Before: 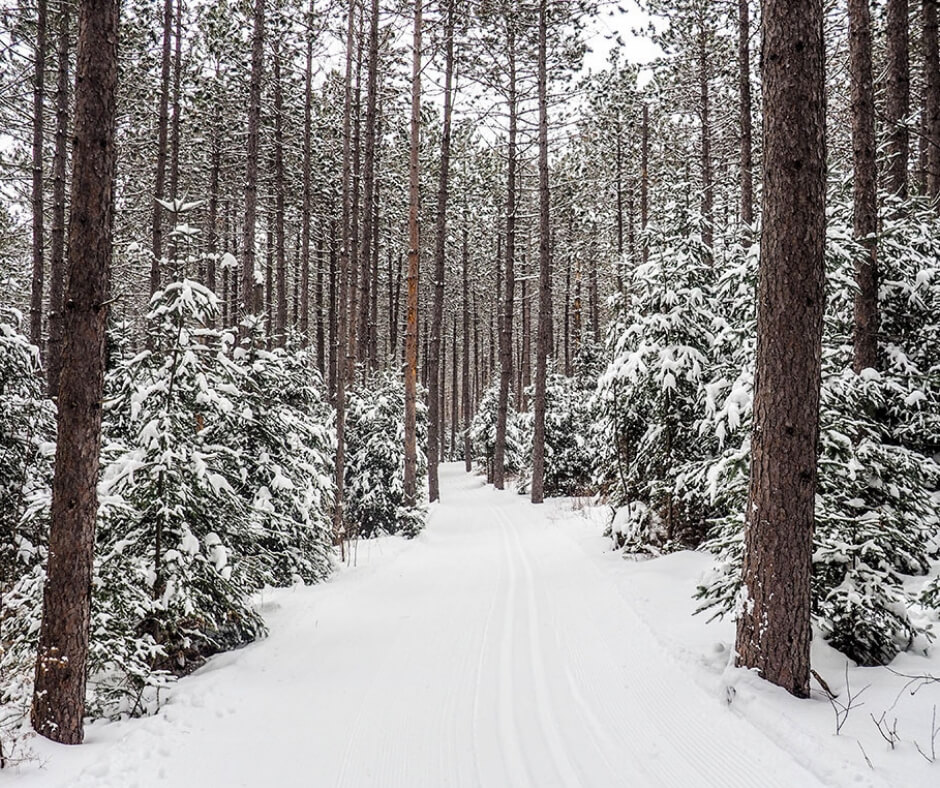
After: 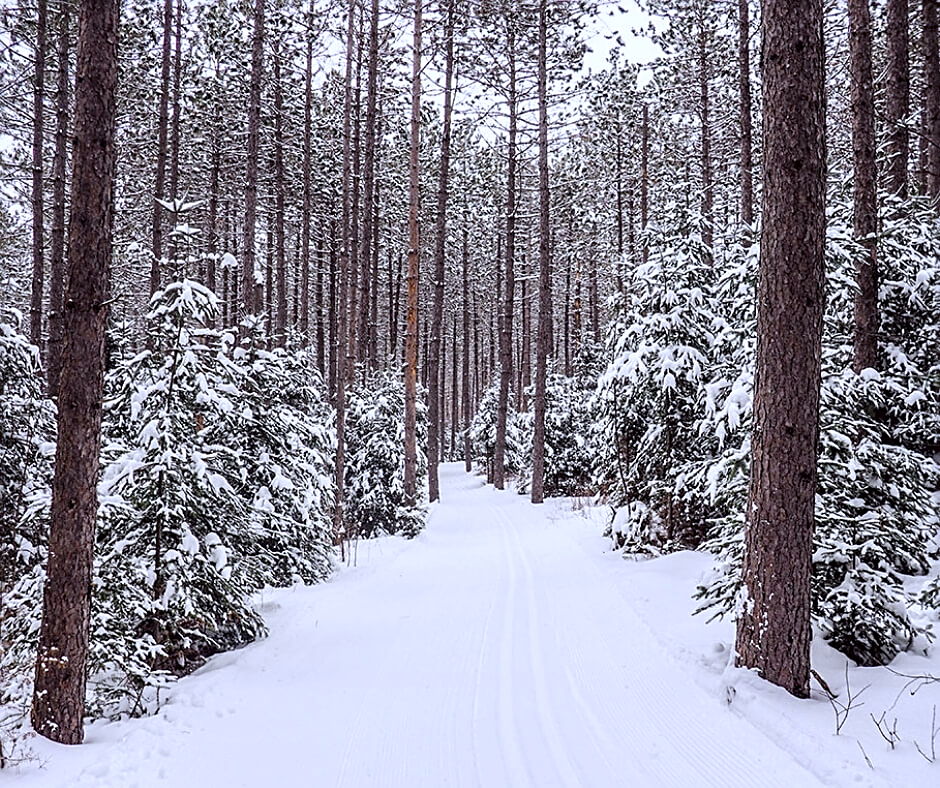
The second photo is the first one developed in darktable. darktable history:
color correction: highlights a* -0.994, highlights b* 4.54, shadows a* 3.55
color calibration: illuminant custom, x 0.373, y 0.389, temperature 4271.98 K, gamut compression 1.7
sharpen: on, module defaults
